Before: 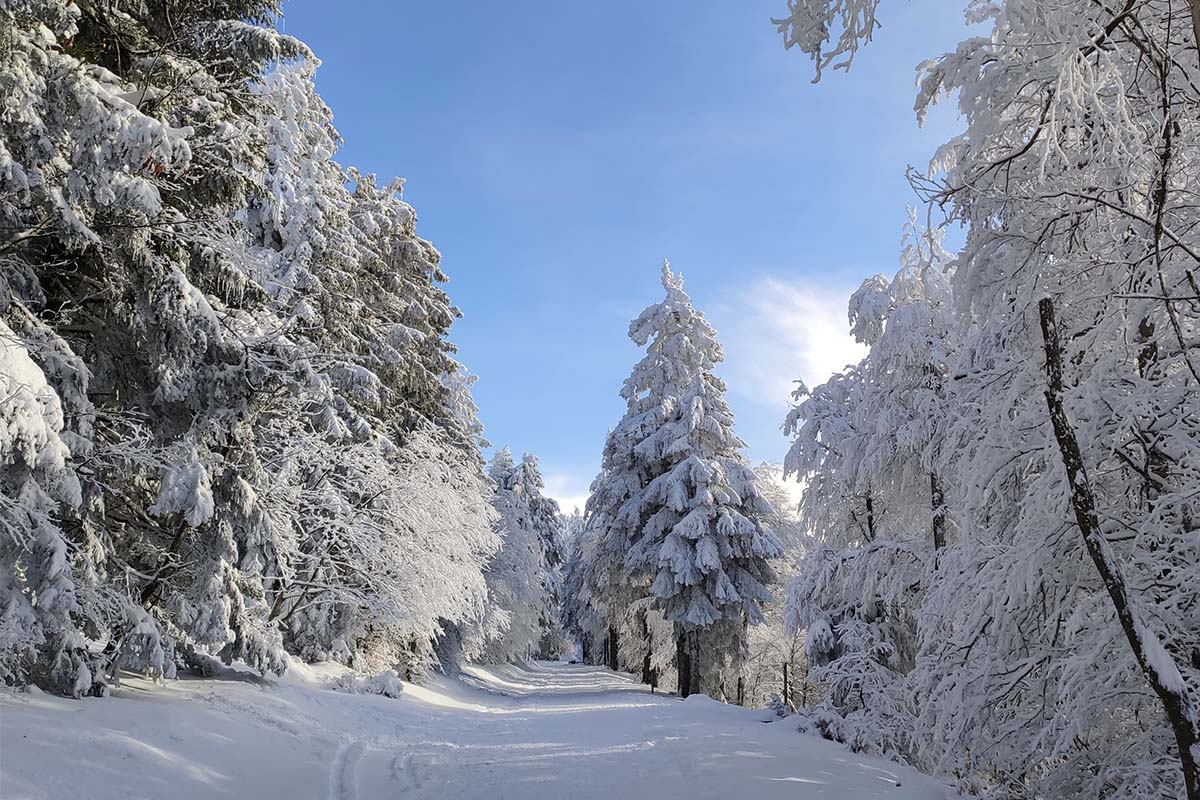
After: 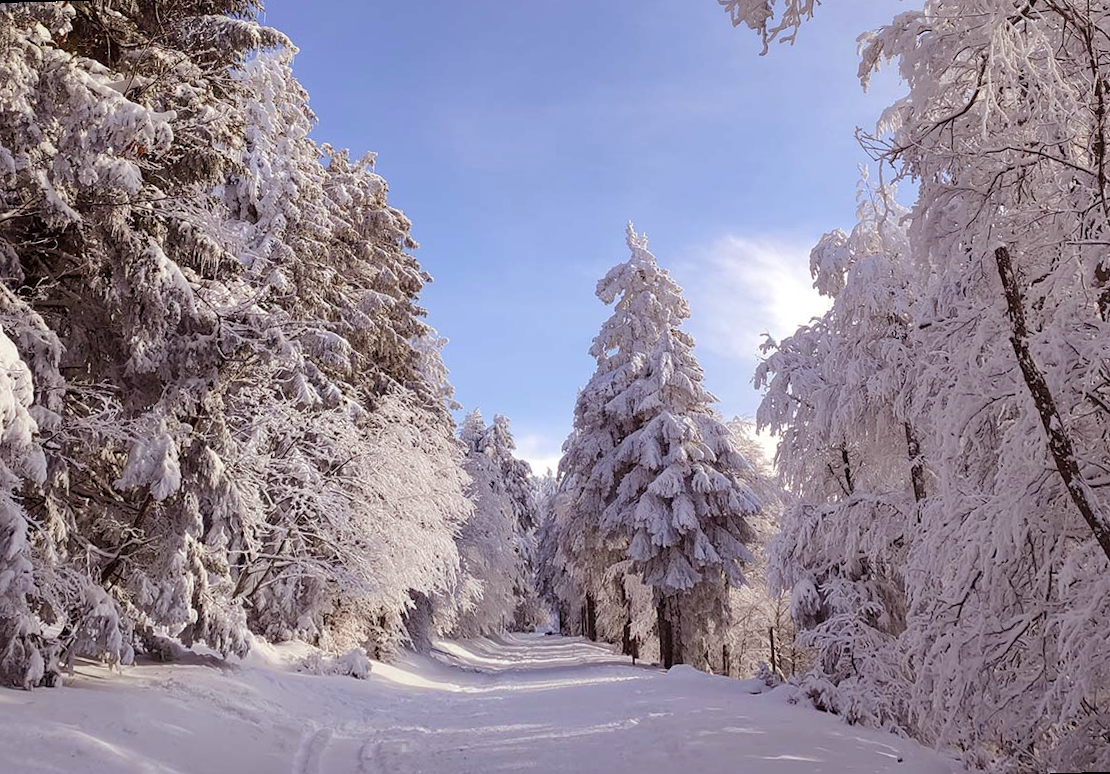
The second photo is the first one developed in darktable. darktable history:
rgb levels: mode RGB, independent channels, levels [[0, 0.474, 1], [0, 0.5, 1], [0, 0.5, 1]]
rotate and perspective: rotation -1.68°, lens shift (vertical) -0.146, crop left 0.049, crop right 0.912, crop top 0.032, crop bottom 0.96
